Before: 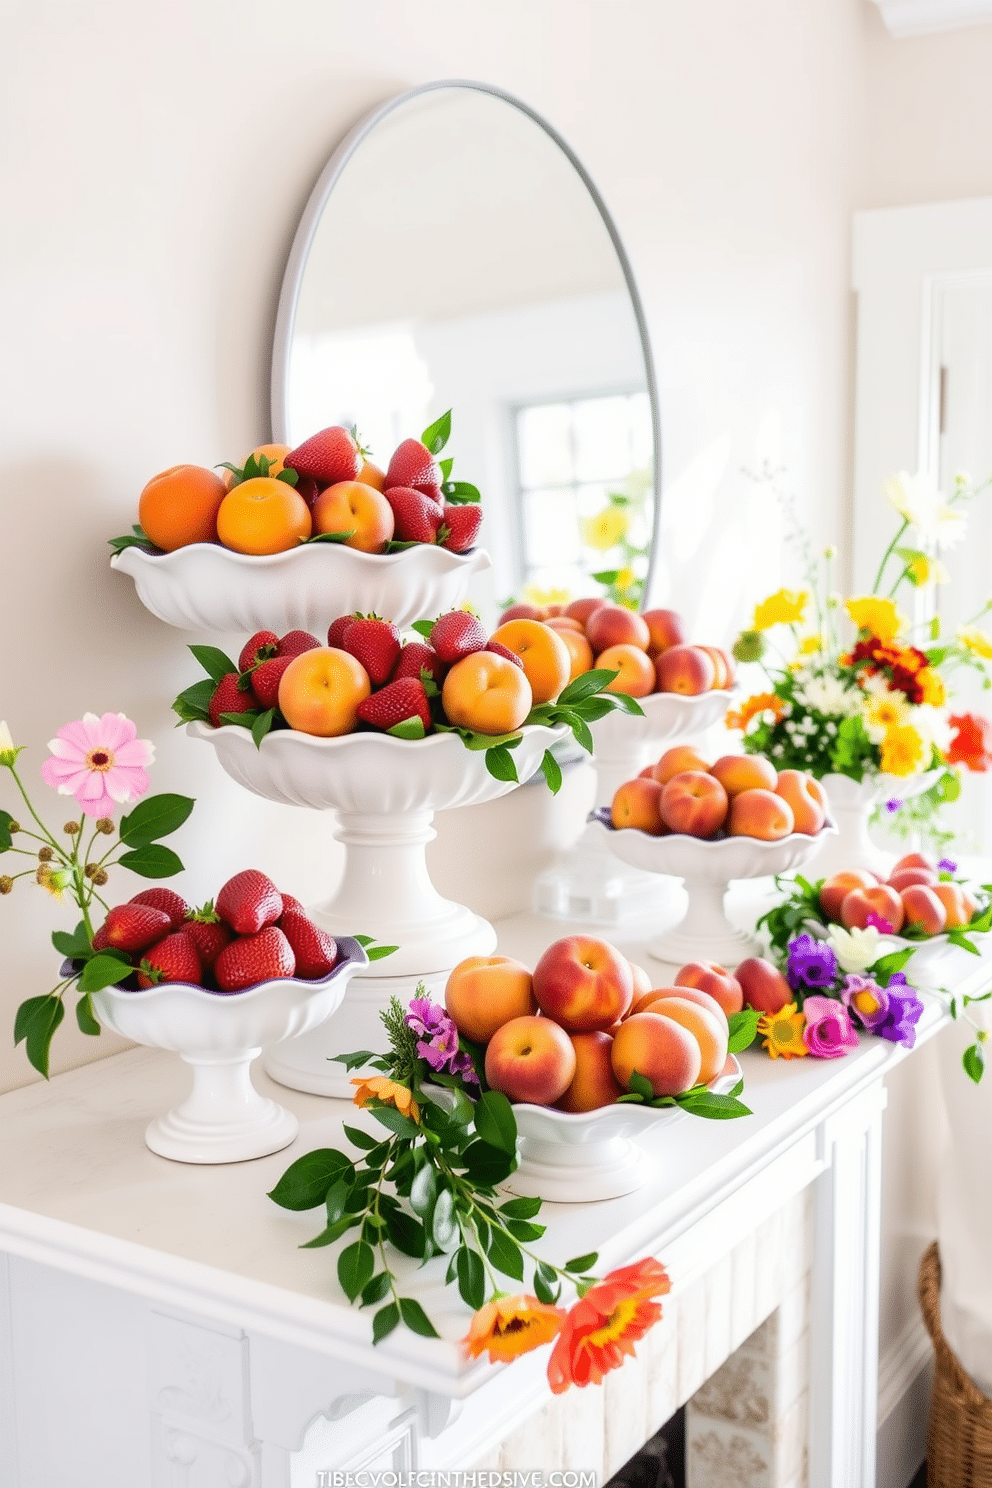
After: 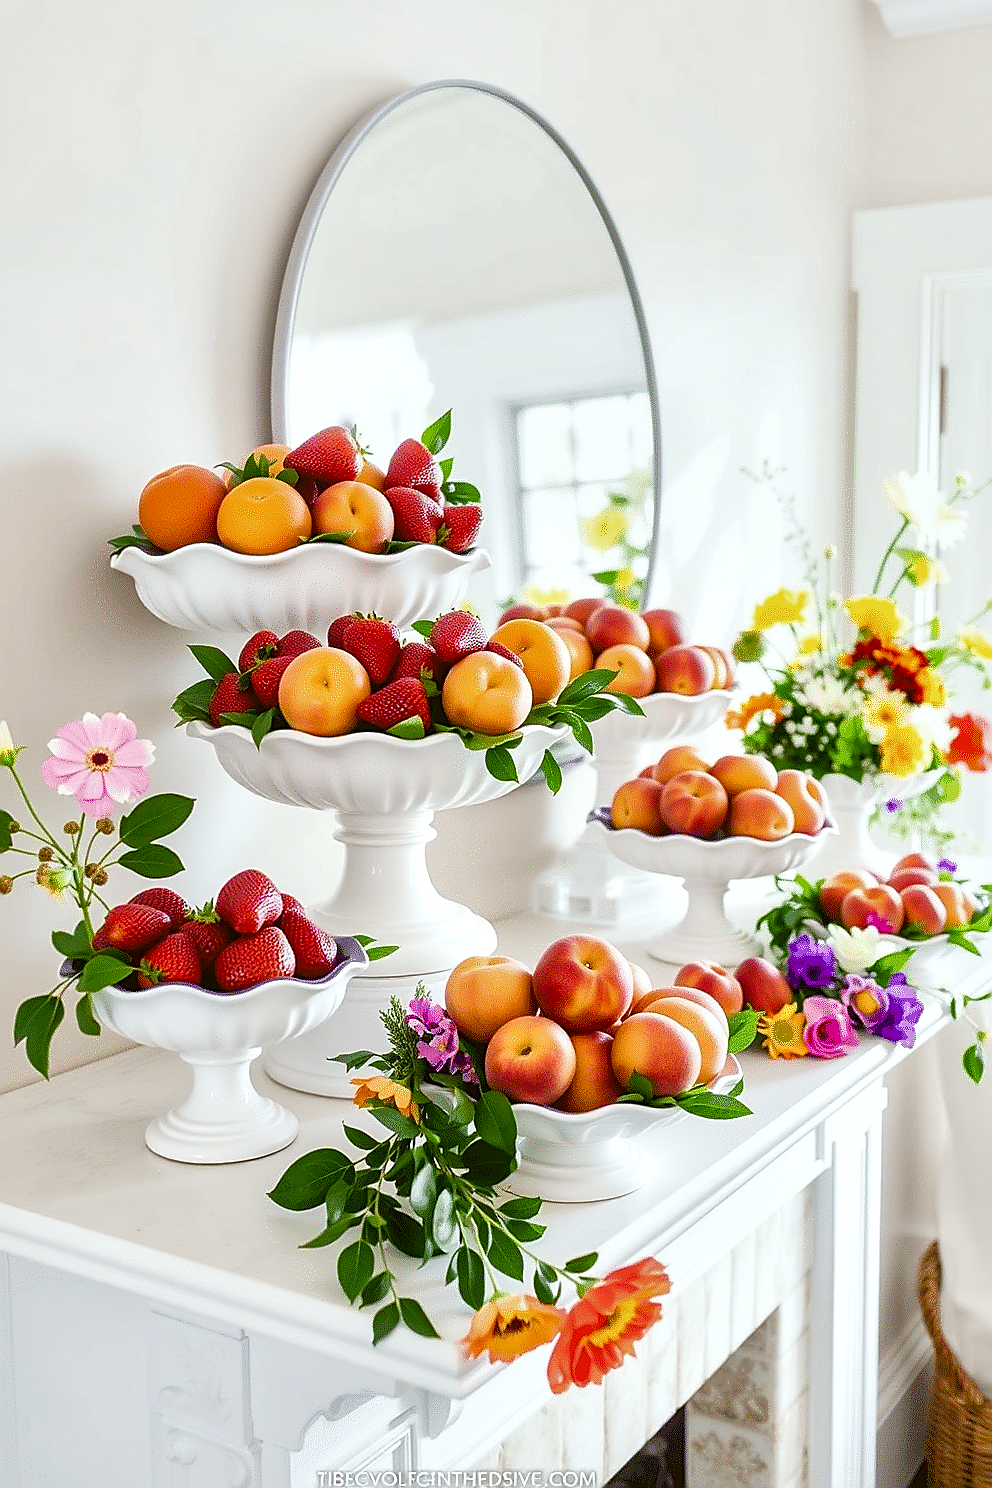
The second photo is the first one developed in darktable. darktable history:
sharpen: radius 1.4, amount 1.25, threshold 0.7
local contrast: mode bilateral grid, contrast 20, coarseness 50, detail 159%, midtone range 0.2
color balance rgb: perceptual saturation grading › global saturation 20%, perceptual saturation grading › highlights -25%, perceptual saturation grading › shadows 25%
color balance: lift [1.004, 1.002, 1.002, 0.998], gamma [1, 1.007, 1.002, 0.993], gain [1, 0.977, 1.013, 1.023], contrast -3.64%
